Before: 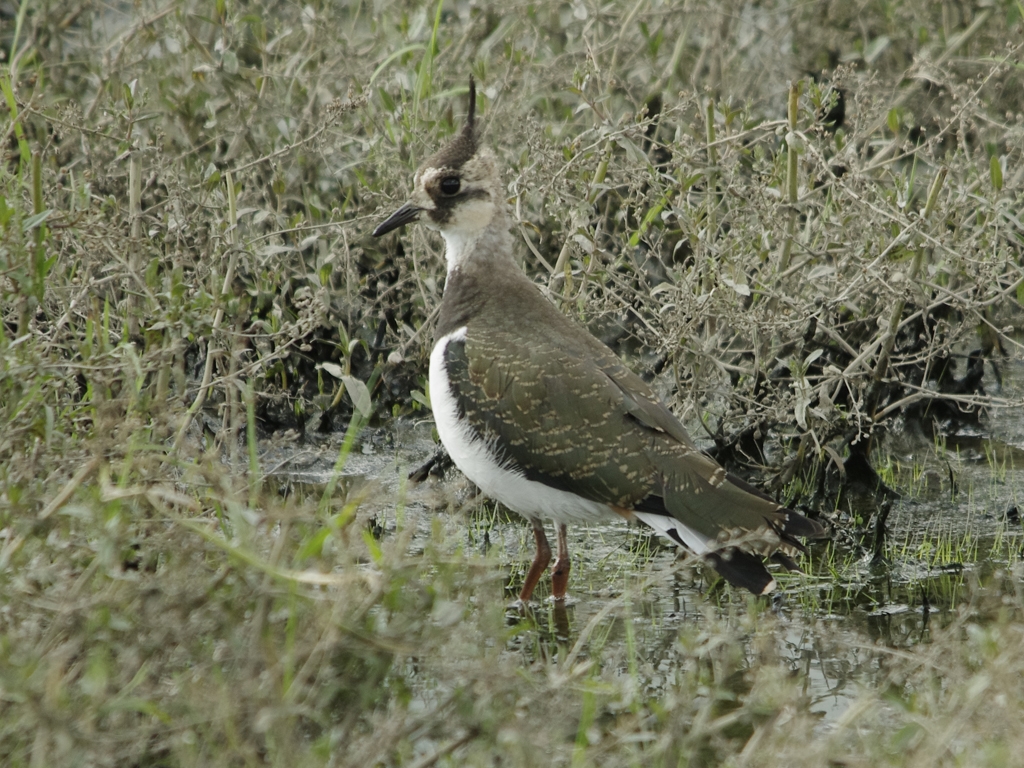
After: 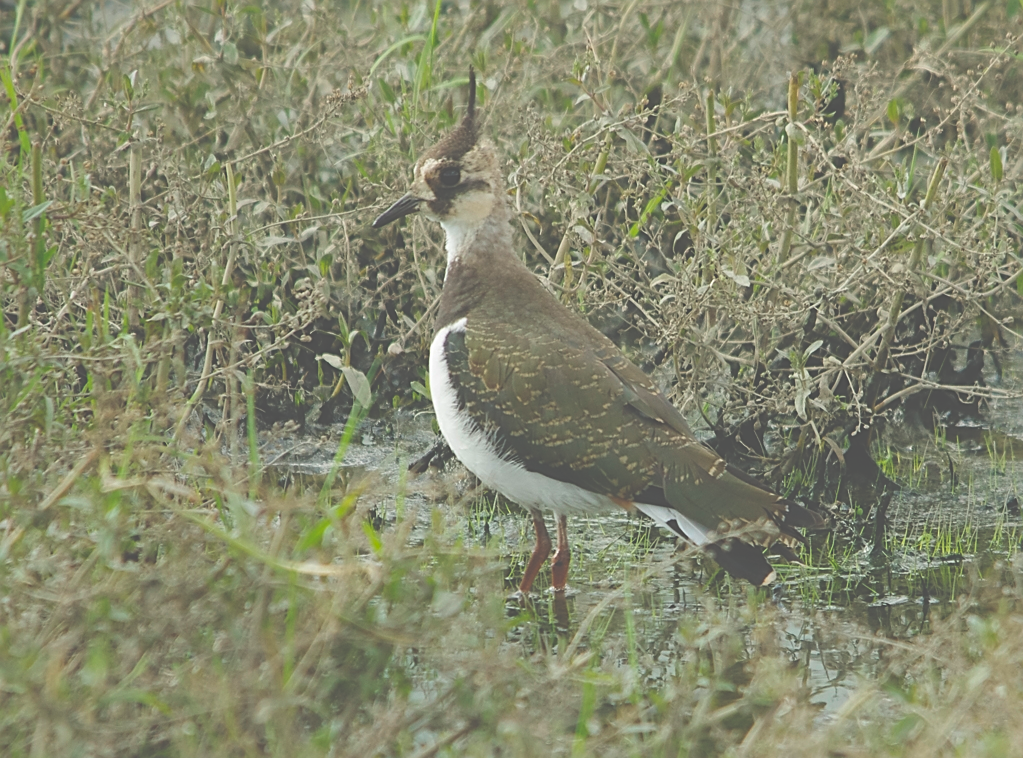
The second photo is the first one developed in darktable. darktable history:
color balance rgb: white fulcrum 0.078 EV, linear chroma grading › global chroma 14.34%, perceptual saturation grading › global saturation 0.033%, global vibrance 39.946%
crop: top 1.189%, right 0.097%
exposure: black level correction -0.087, compensate exposure bias true, compensate highlight preservation false
sharpen: amount 0.498
